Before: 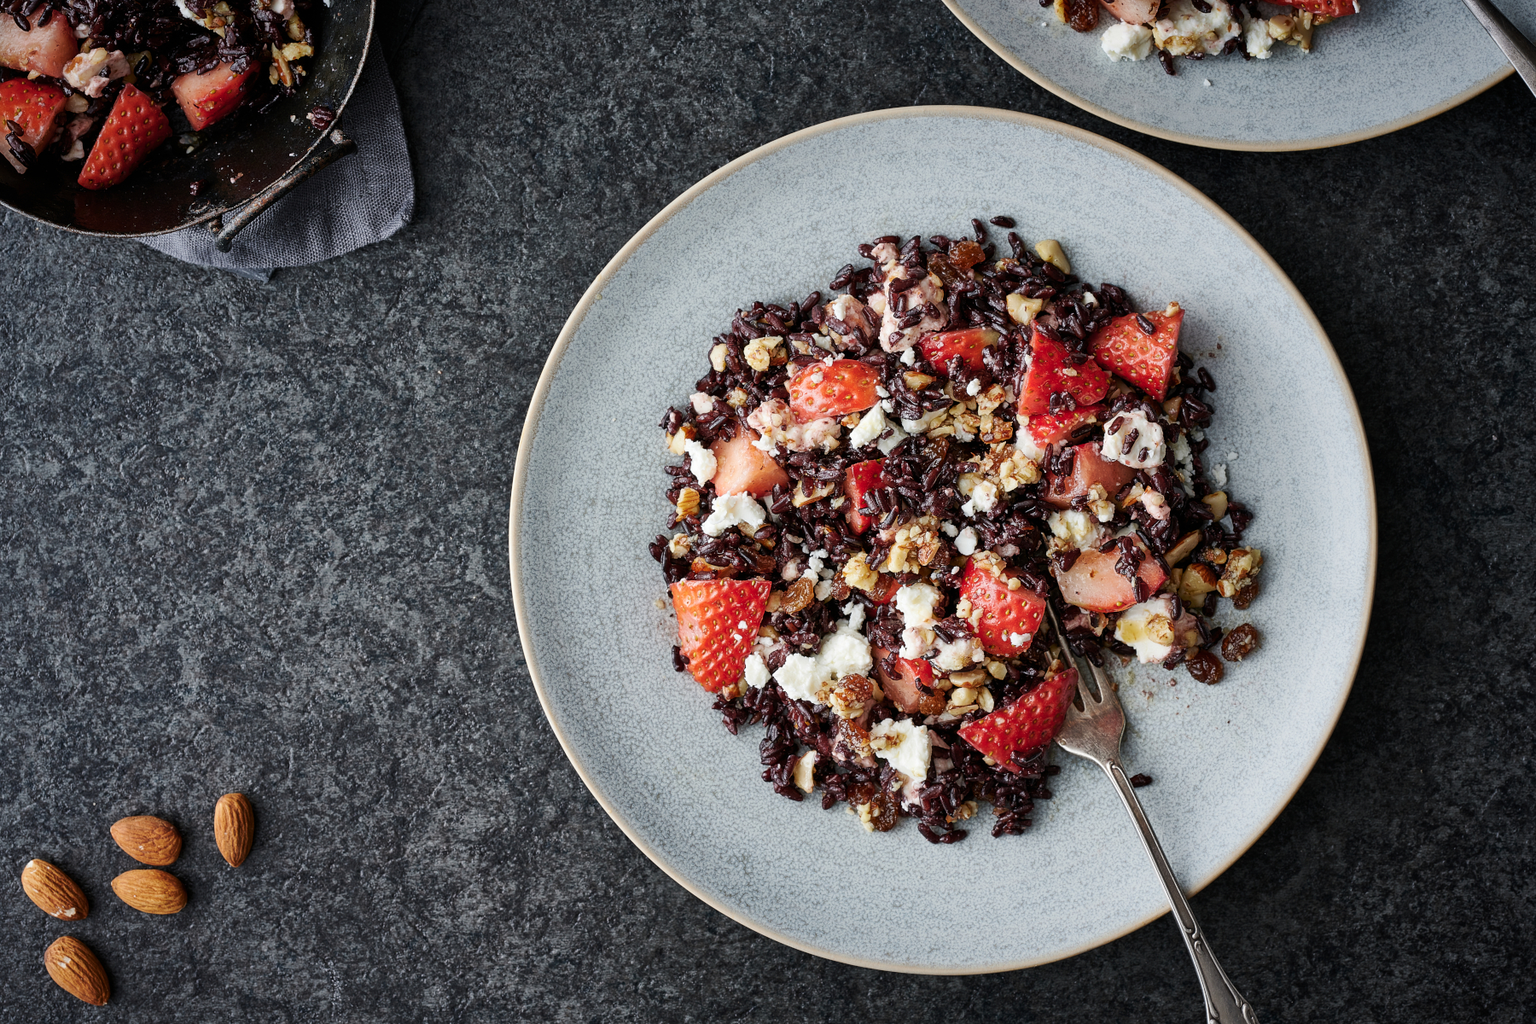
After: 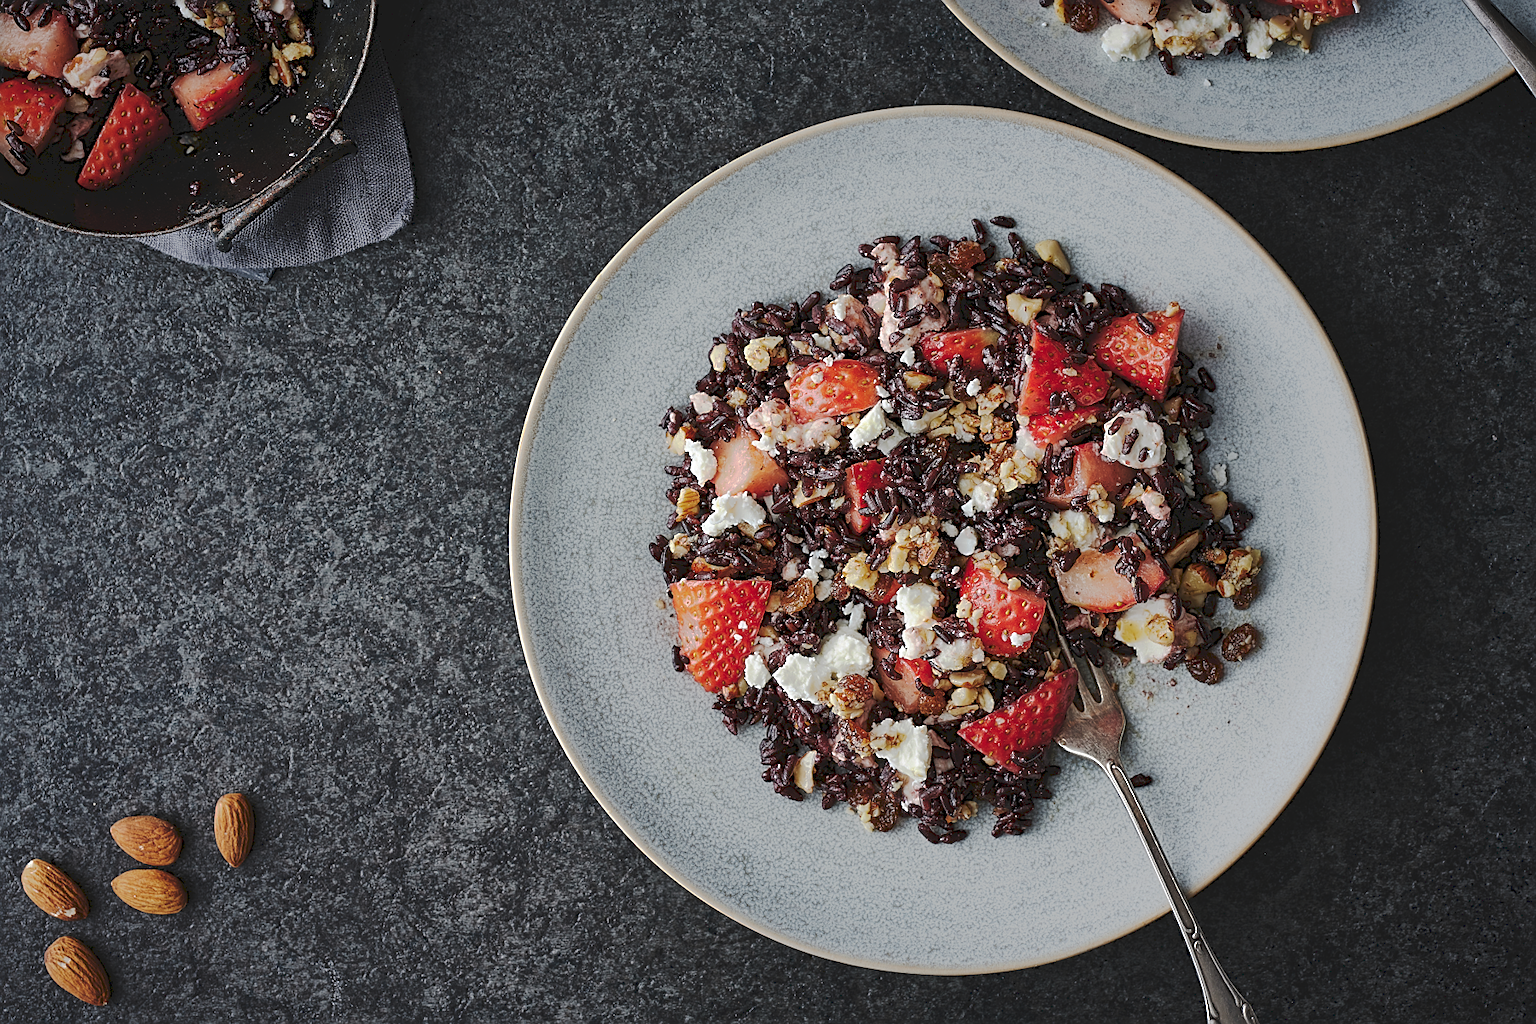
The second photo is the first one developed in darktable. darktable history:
sharpen: on, module defaults
tone curve: curves: ch0 [(0, 0) (0.003, 0.098) (0.011, 0.099) (0.025, 0.103) (0.044, 0.114) (0.069, 0.13) (0.1, 0.142) (0.136, 0.161) (0.177, 0.189) (0.224, 0.224) (0.277, 0.266) (0.335, 0.32) (0.399, 0.38) (0.468, 0.45) (0.543, 0.522) (0.623, 0.598) (0.709, 0.669) (0.801, 0.731) (0.898, 0.786) (1, 1)], preserve colors none
